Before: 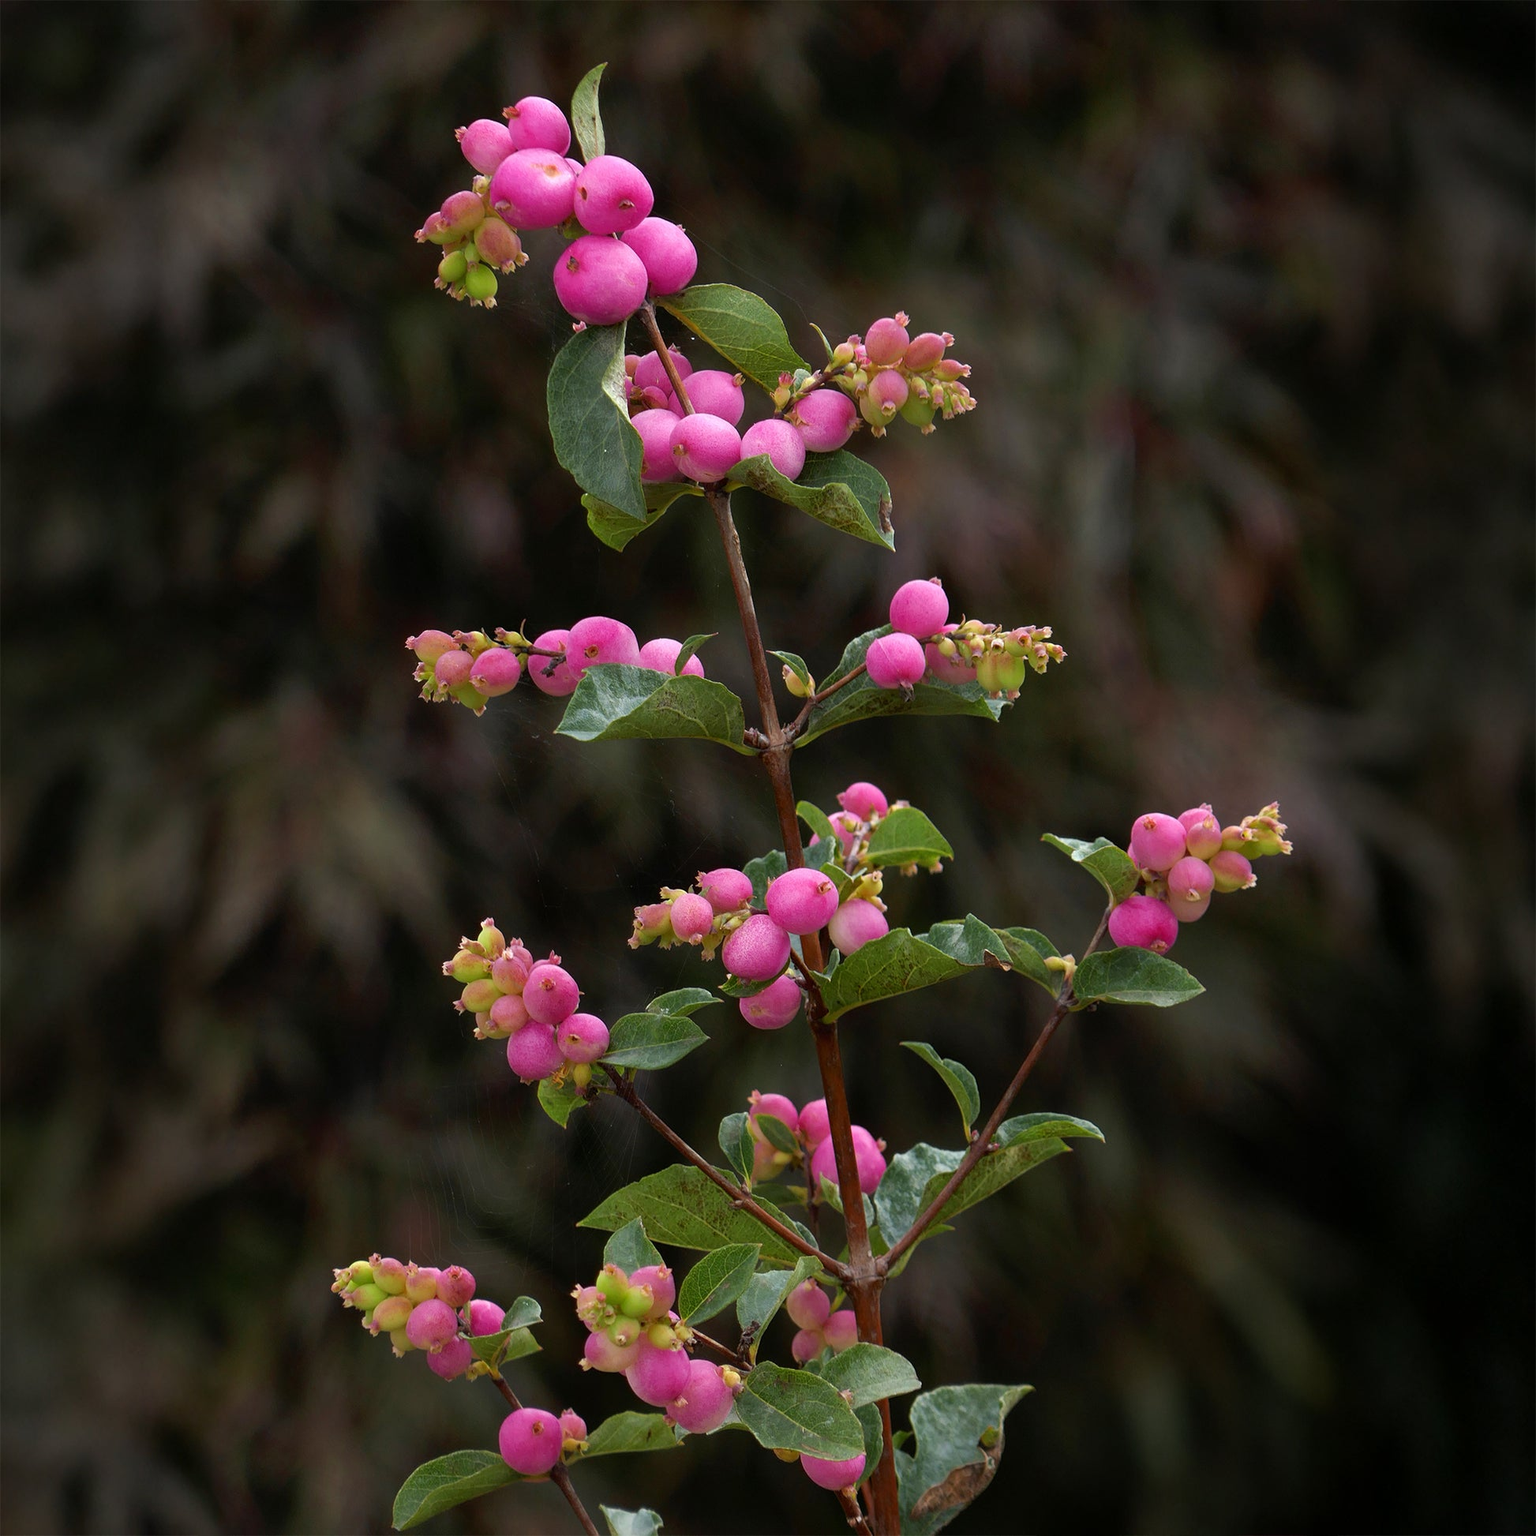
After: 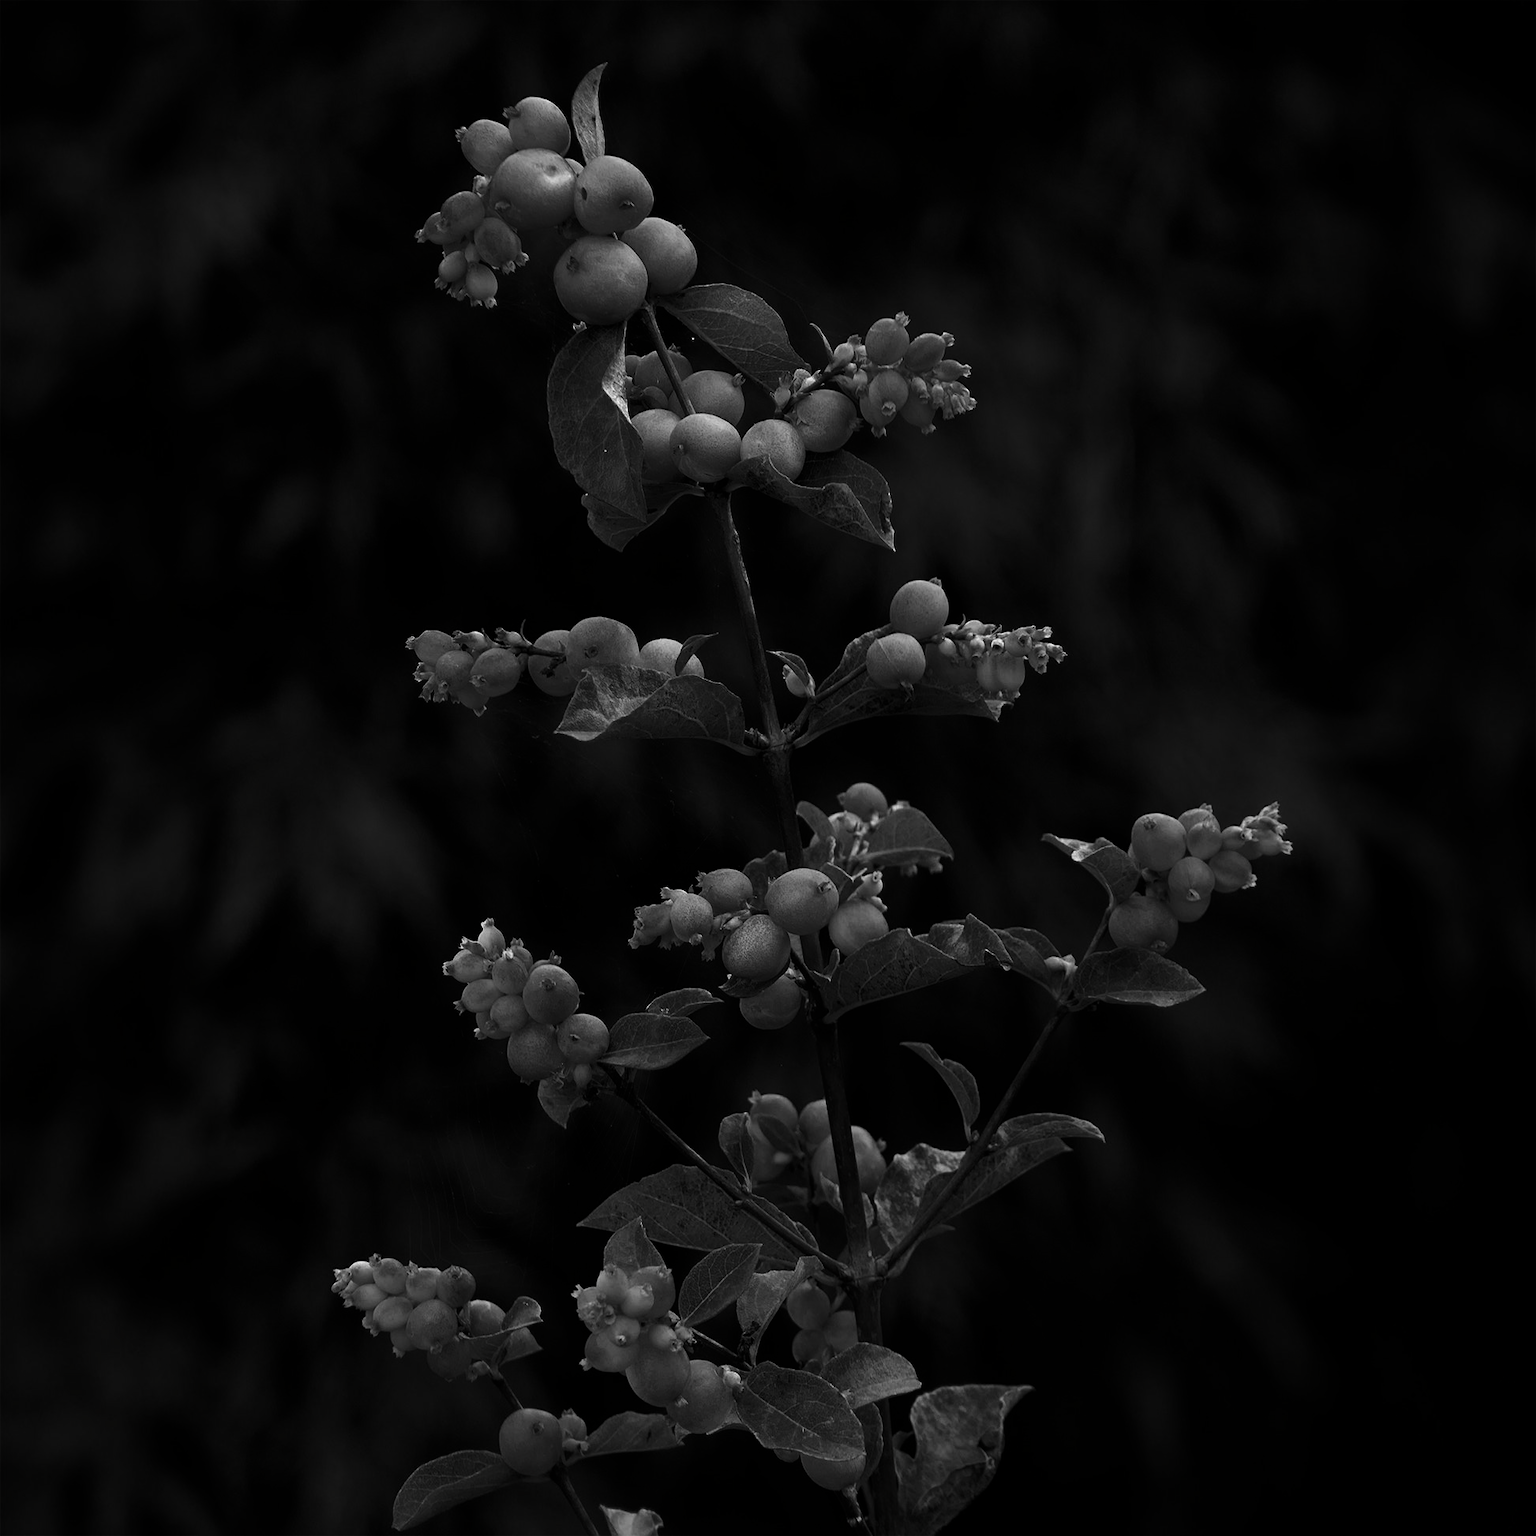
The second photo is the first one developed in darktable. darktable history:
contrast brightness saturation: contrast -0.031, brightness -0.586, saturation -0.997
